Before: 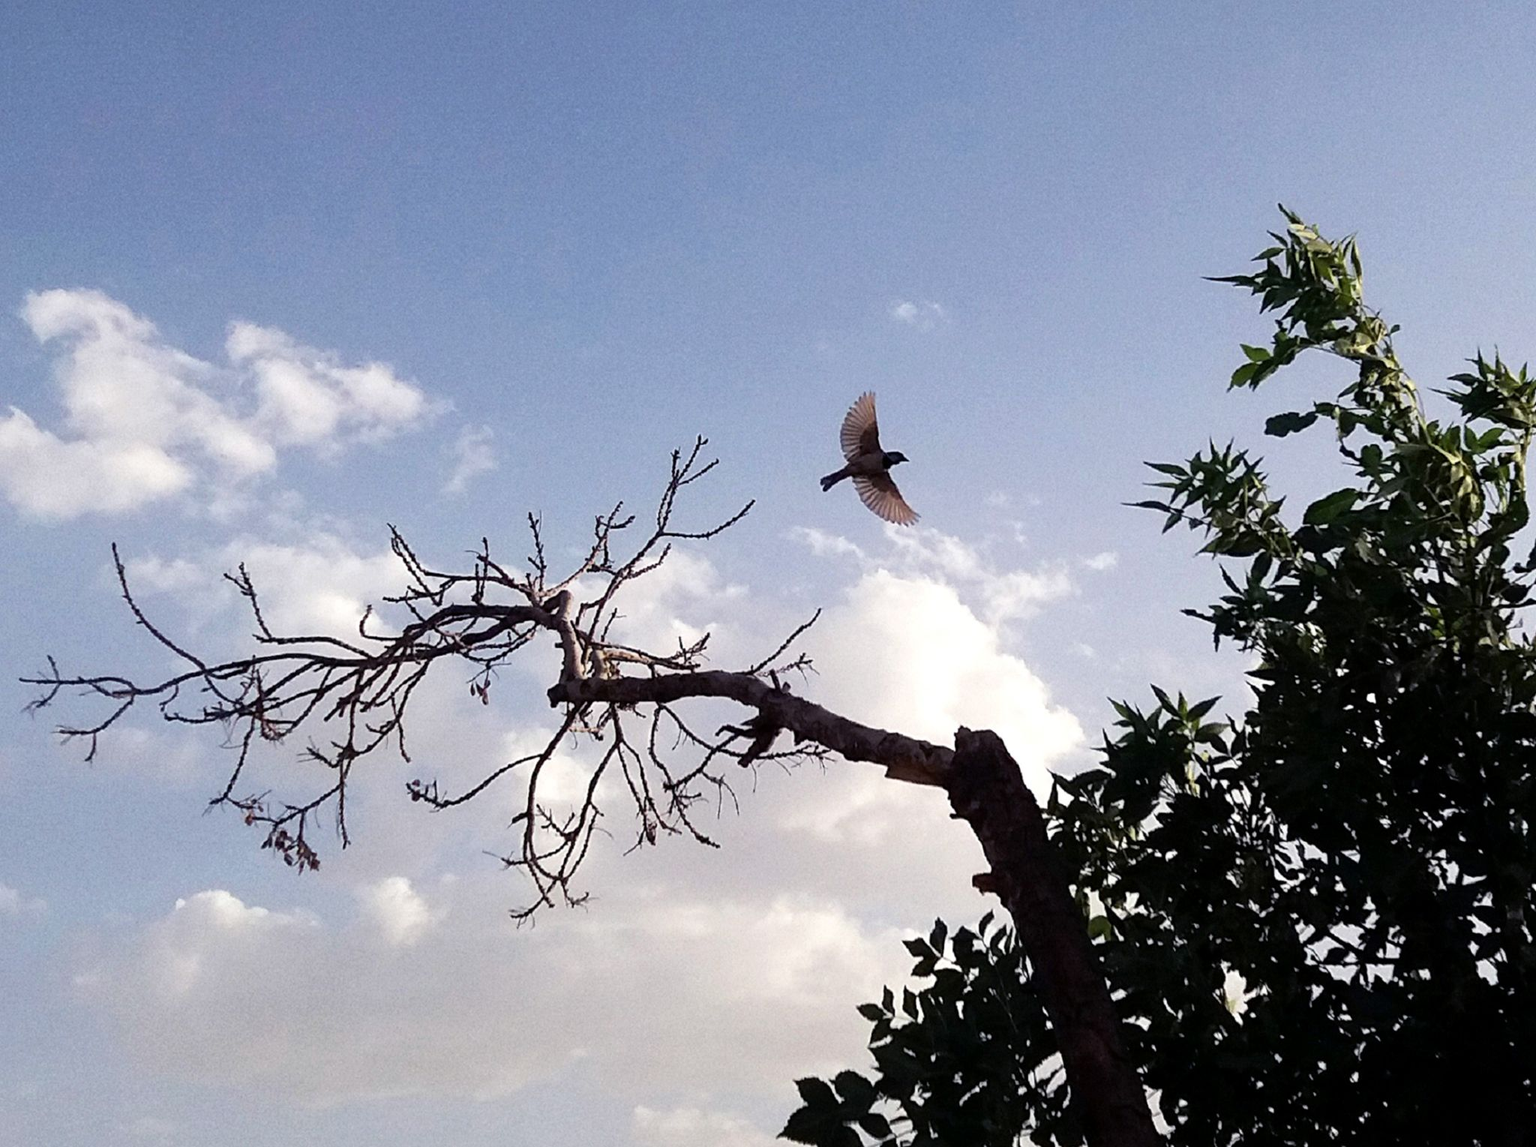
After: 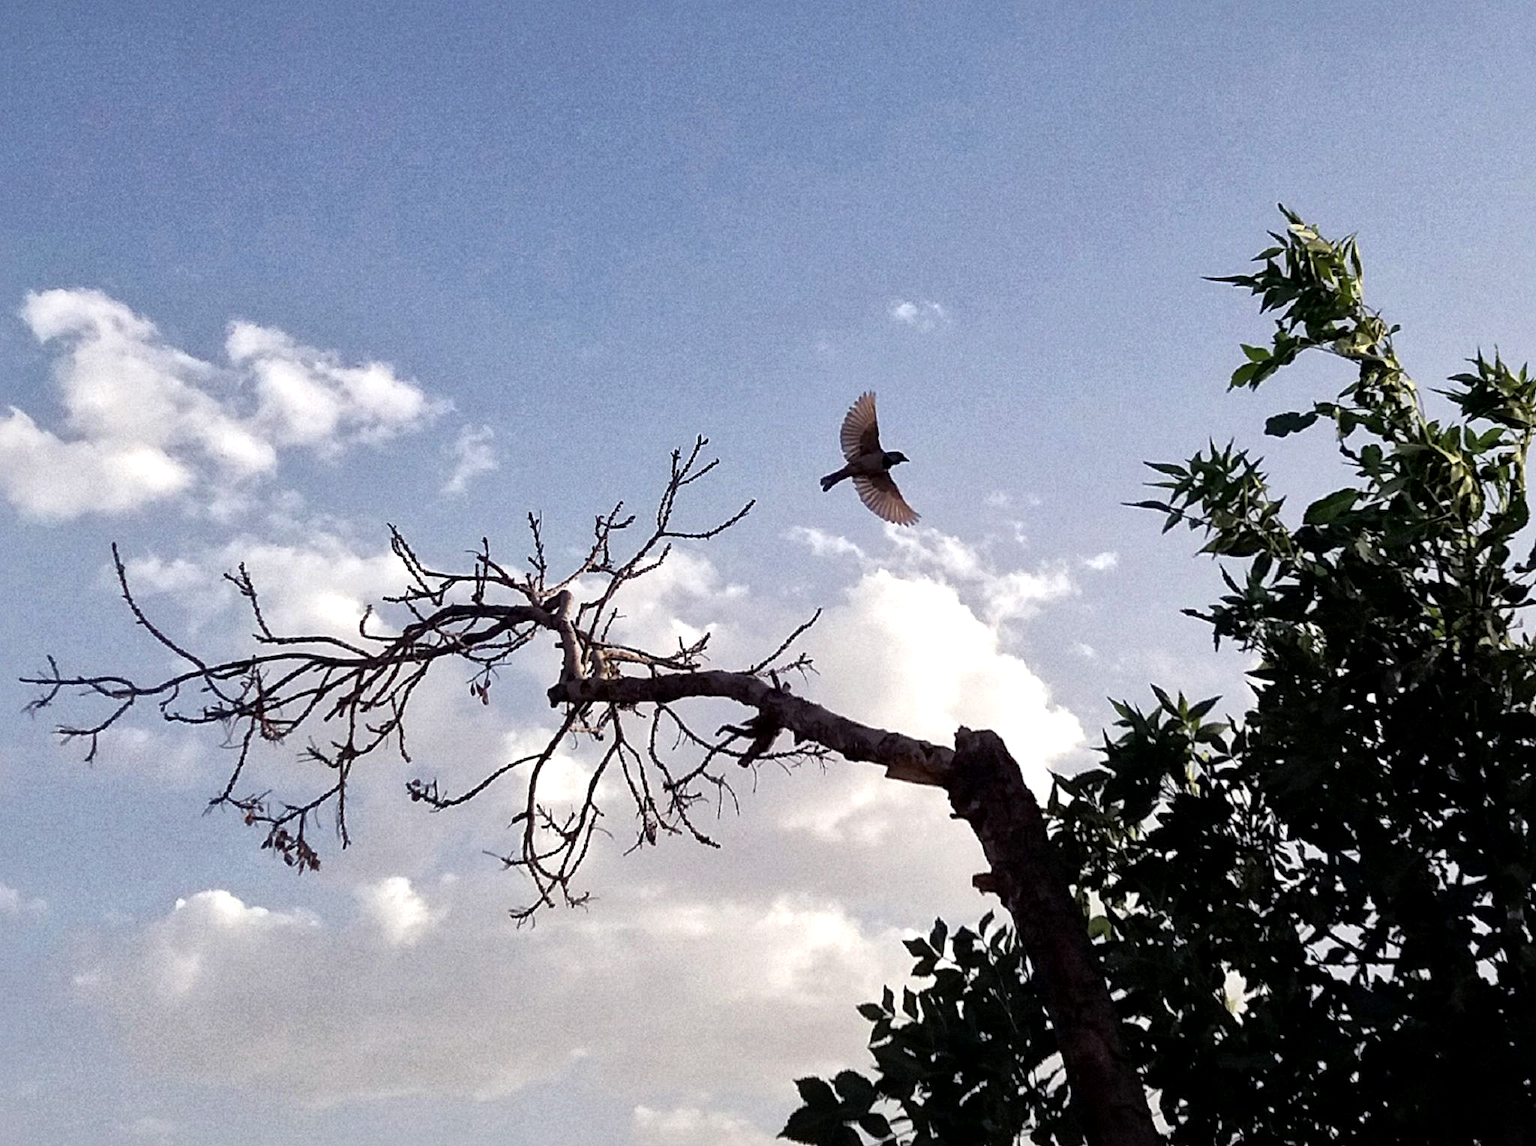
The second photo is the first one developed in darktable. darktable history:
local contrast: mode bilateral grid, contrast 21, coarseness 49, detail 173%, midtone range 0.2
